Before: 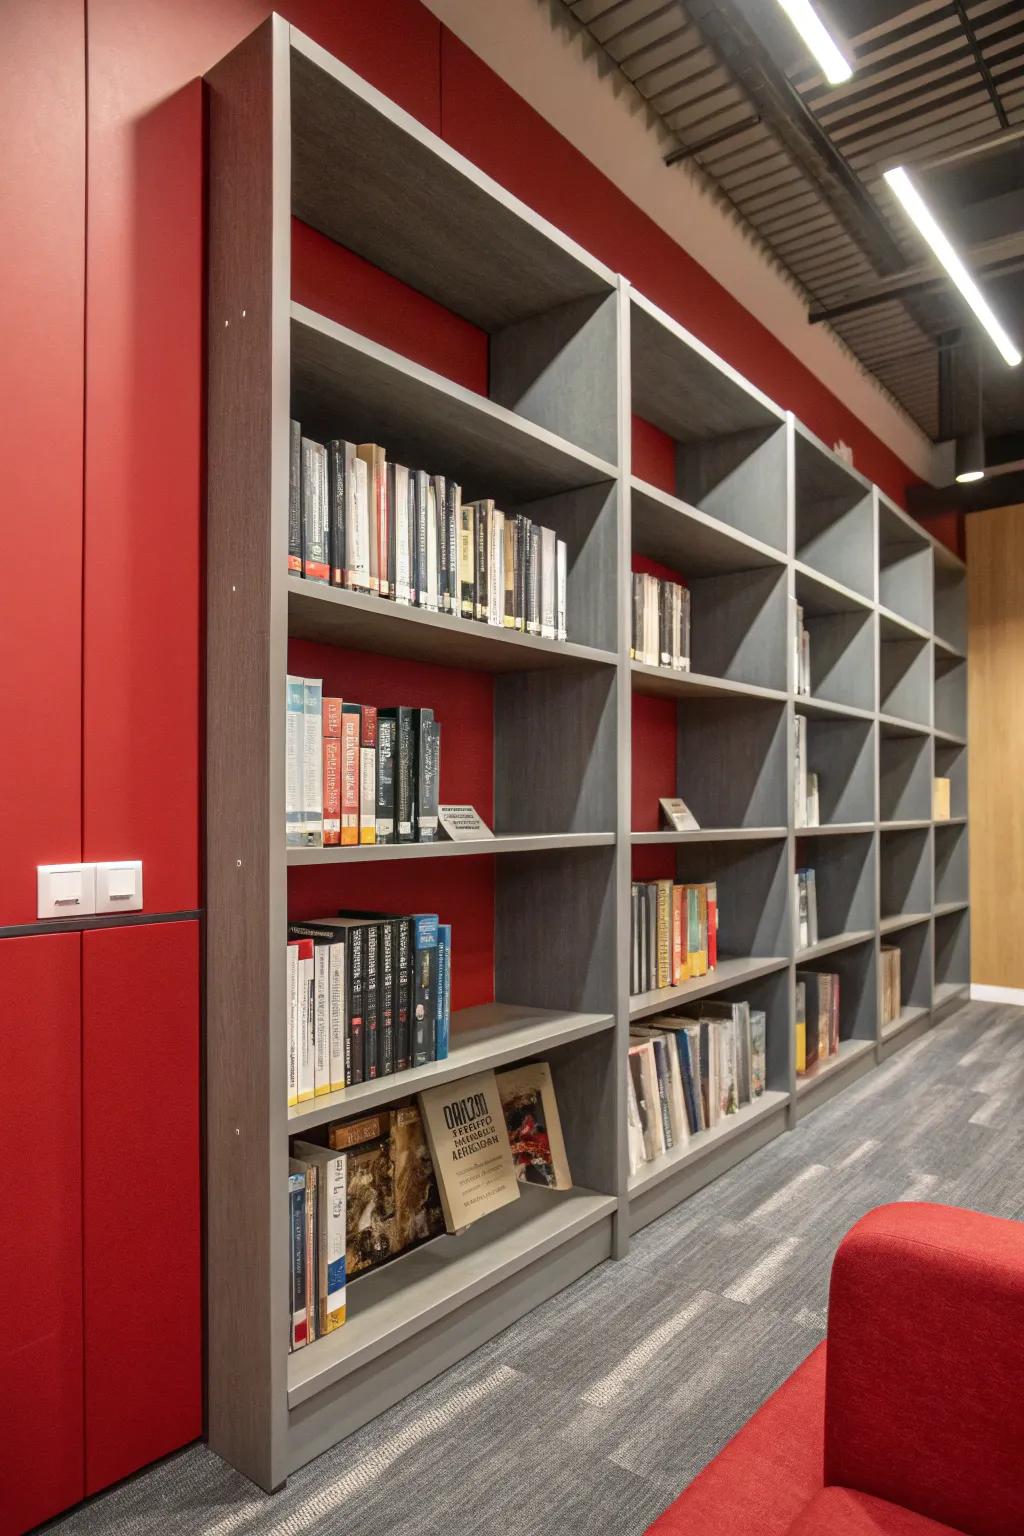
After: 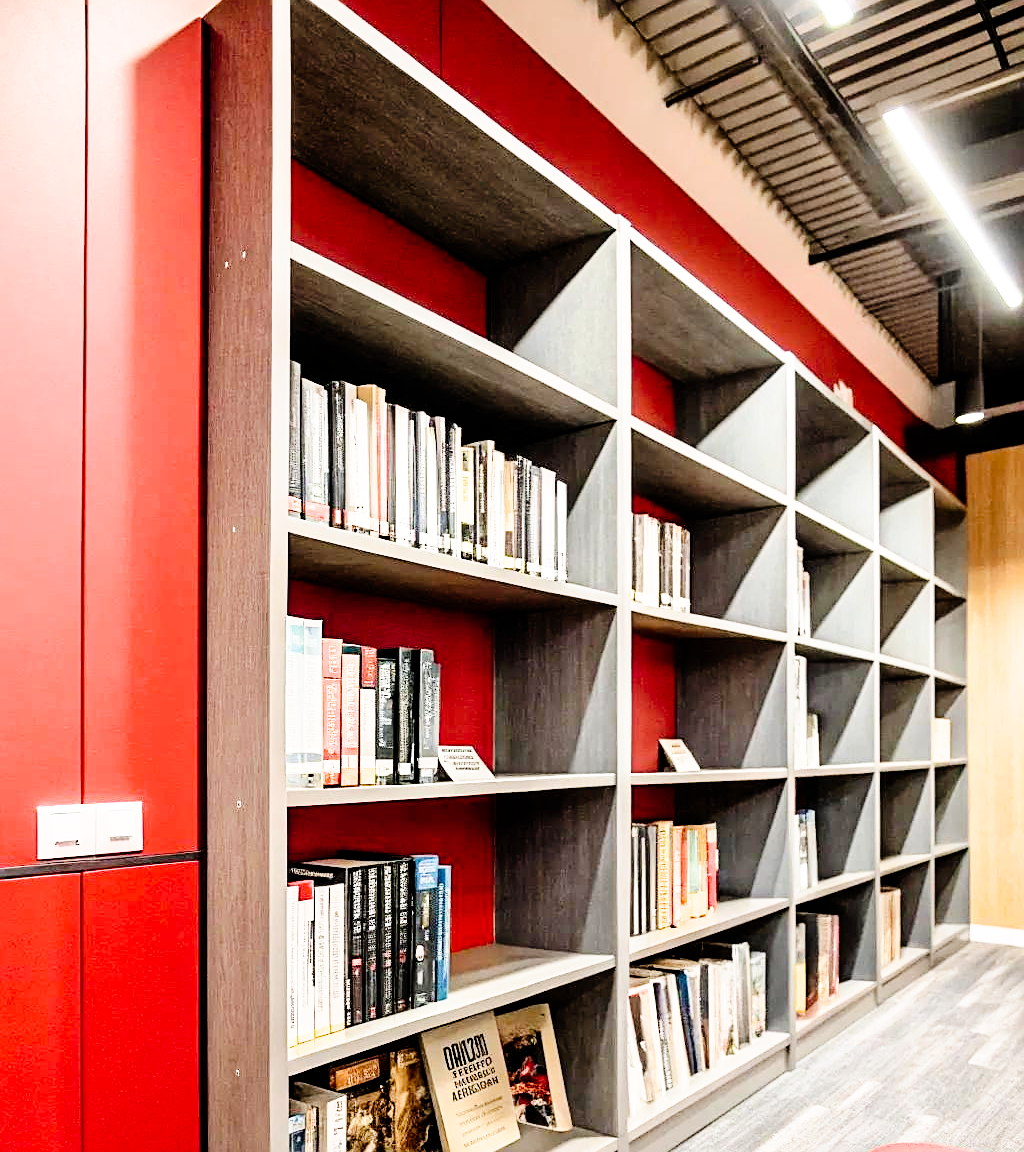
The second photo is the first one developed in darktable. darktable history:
sharpen: on, module defaults
exposure: exposure 1.089 EV, compensate highlight preservation false
tone curve: curves: ch0 [(0, 0) (0.003, 0) (0.011, 0.002) (0.025, 0.004) (0.044, 0.007) (0.069, 0.015) (0.1, 0.025) (0.136, 0.04) (0.177, 0.09) (0.224, 0.152) (0.277, 0.239) (0.335, 0.335) (0.399, 0.43) (0.468, 0.524) (0.543, 0.621) (0.623, 0.712) (0.709, 0.792) (0.801, 0.871) (0.898, 0.951) (1, 1)], preserve colors none
crop: top 3.857%, bottom 21.132%
filmic rgb: black relative exposure -5 EV, white relative exposure 3.5 EV, hardness 3.19, contrast 1.4, highlights saturation mix -30%
